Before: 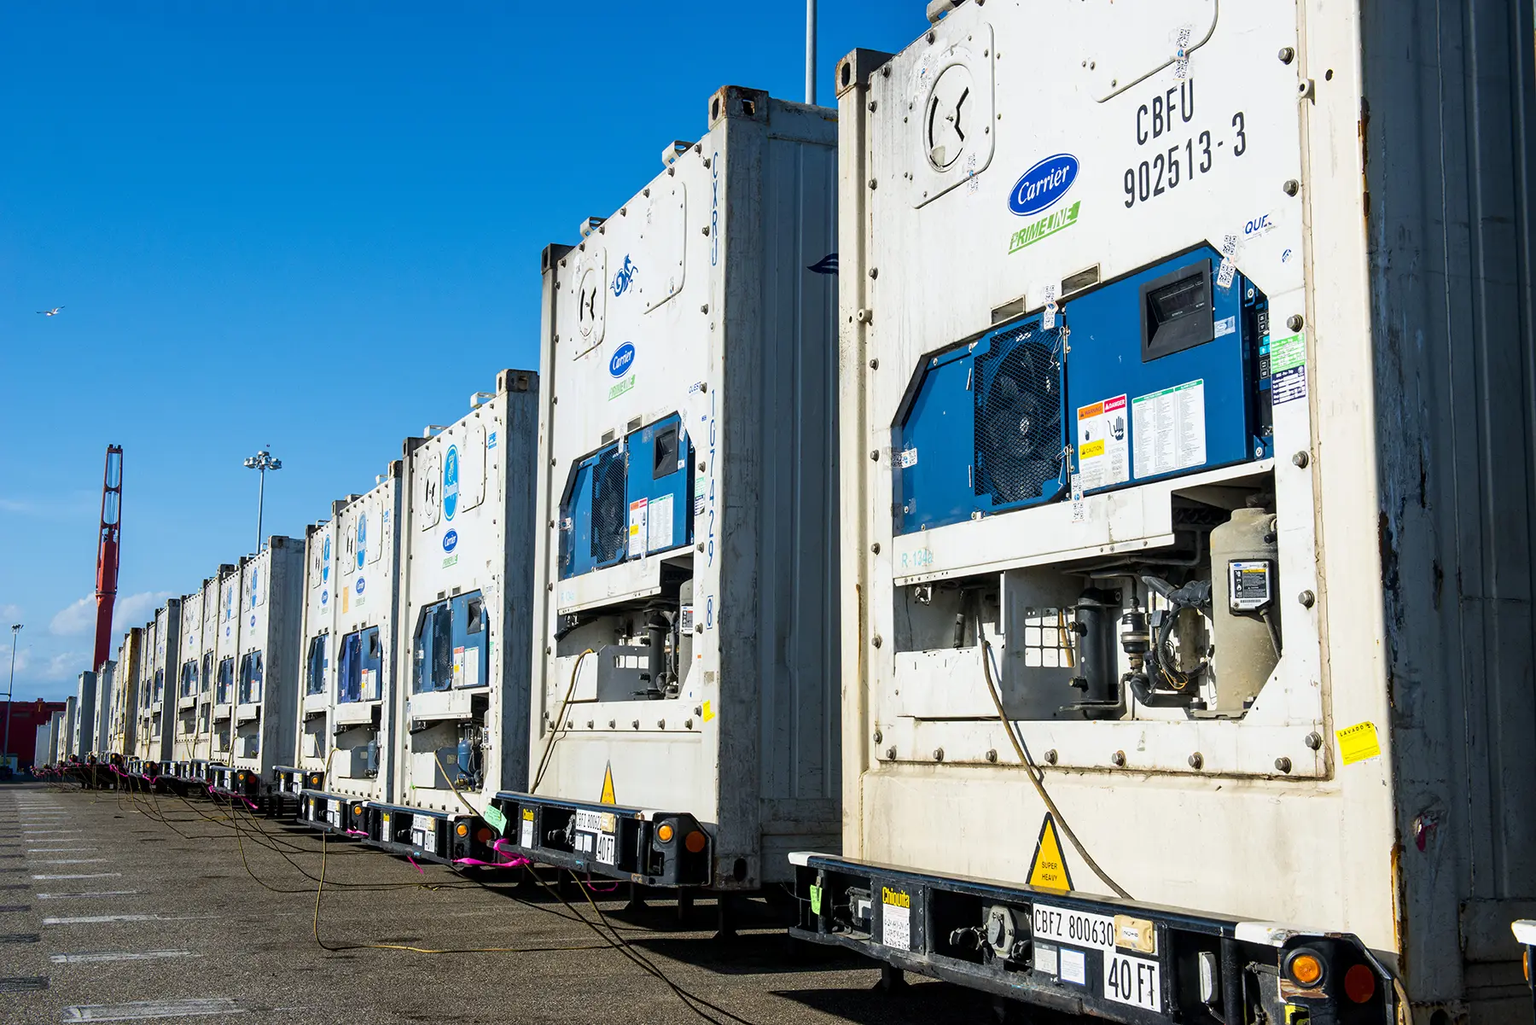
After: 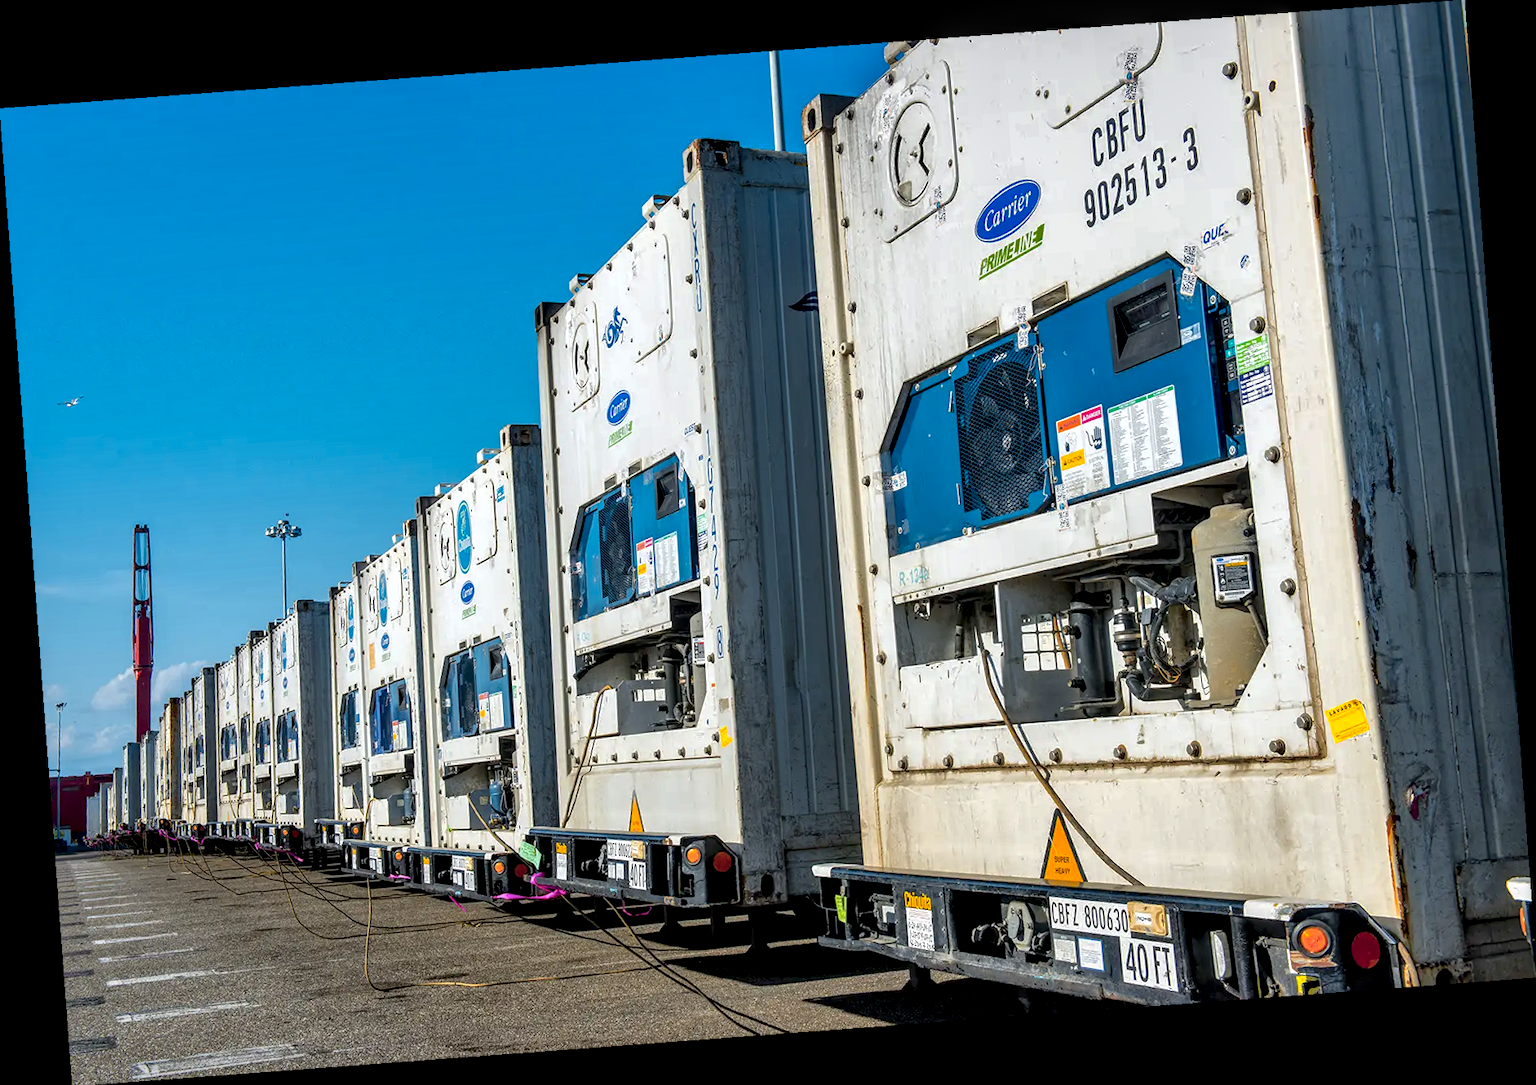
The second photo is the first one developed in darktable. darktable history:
local contrast: highlights 60%, shadows 60%, detail 160%
color zones: curves: ch1 [(0.239, 0.552) (0.75, 0.5)]; ch2 [(0.25, 0.462) (0.749, 0.457)], mix 25.94%
shadows and highlights: highlights -60
contrast brightness saturation: contrast 0.05
rotate and perspective: rotation -4.25°, automatic cropping off
